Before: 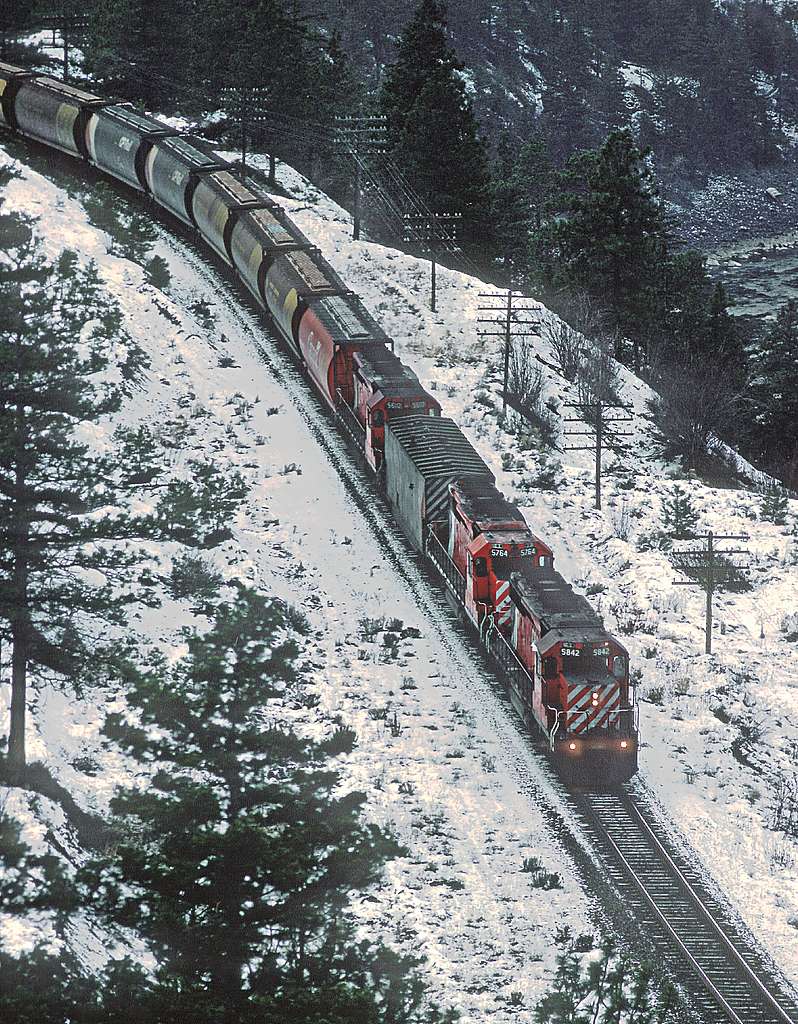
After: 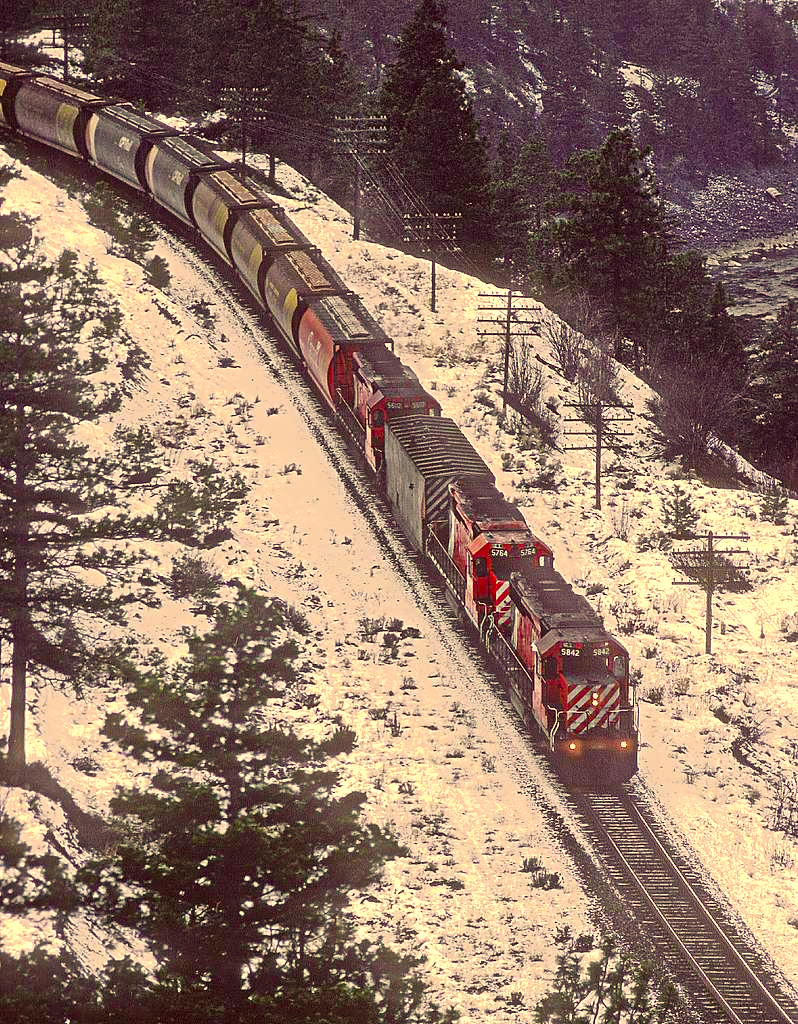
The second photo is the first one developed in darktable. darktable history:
levels: levels [0.016, 0.484, 0.953]
color calibration: illuminant as shot in camera, x 0.358, y 0.373, temperature 4628.91 K
grain: coarseness 0.81 ISO, strength 1.34%, mid-tones bias 0%
color balance rgb: perceptual saturation grading › global saturation 20%, perceptual saturation grading › highlights -25%, perceptual saturation grading › shadows 50%
color correction: highlights a* 10.12, highlights b* 39.04, shadows a* 14.62, shadows b* 3.37
